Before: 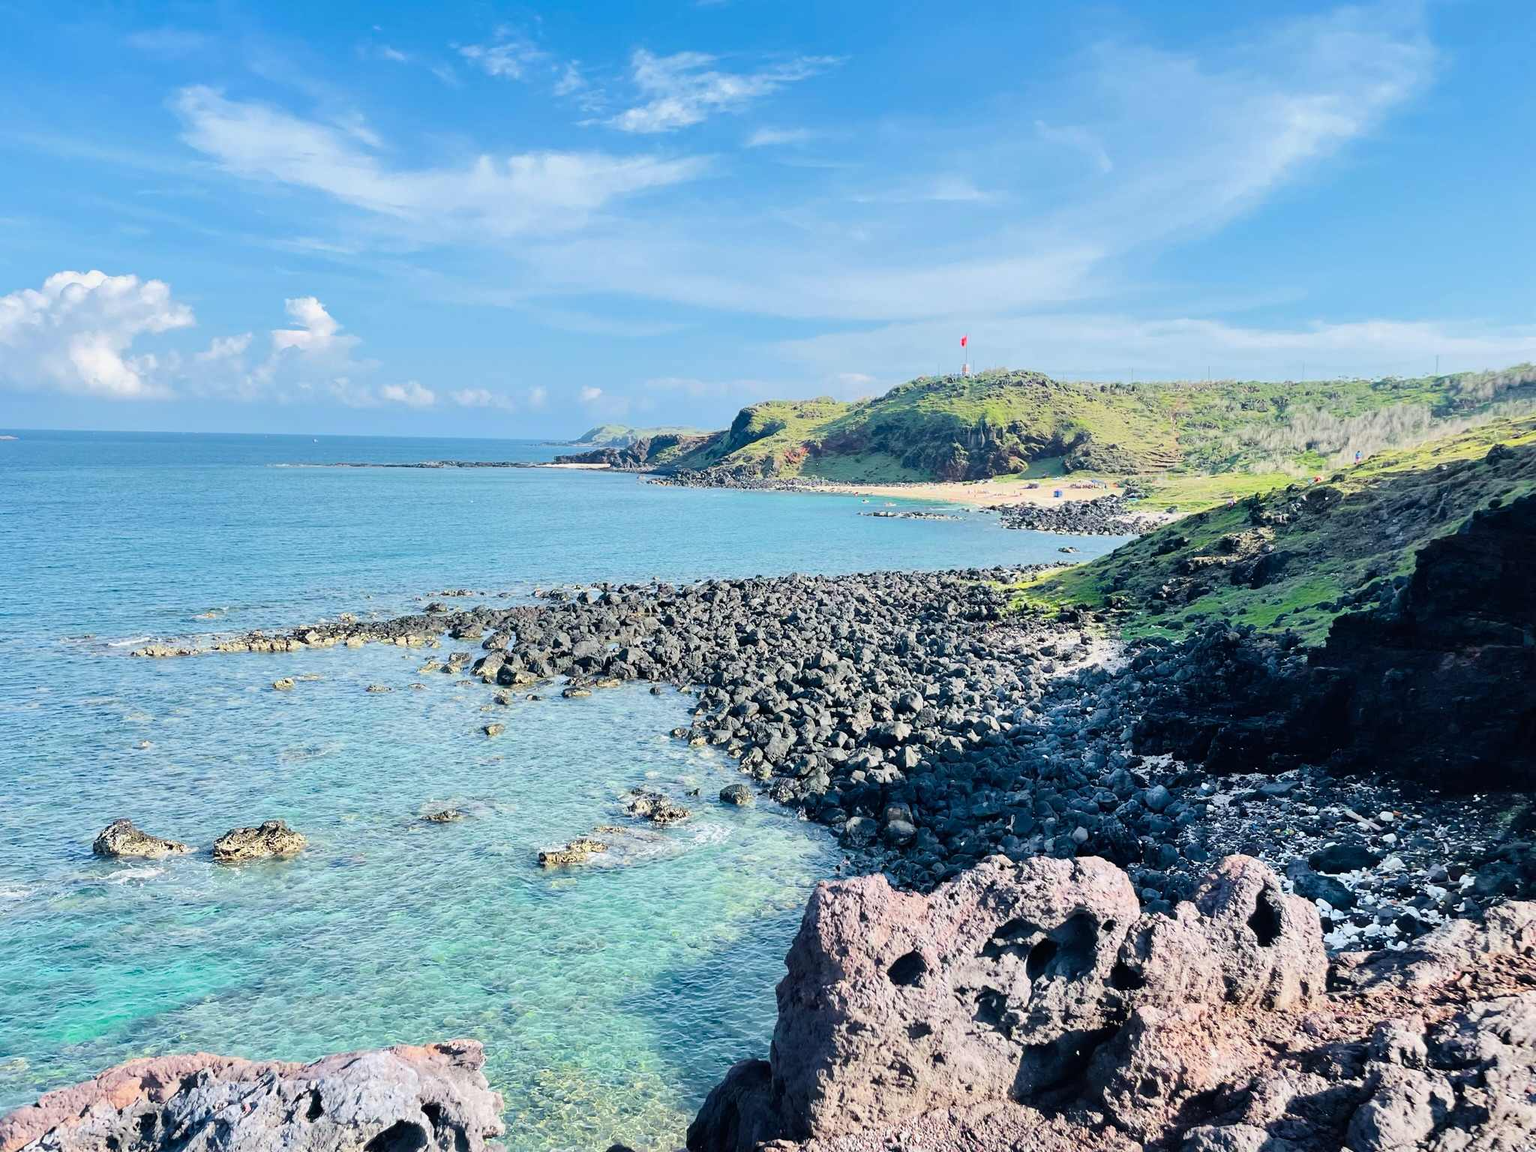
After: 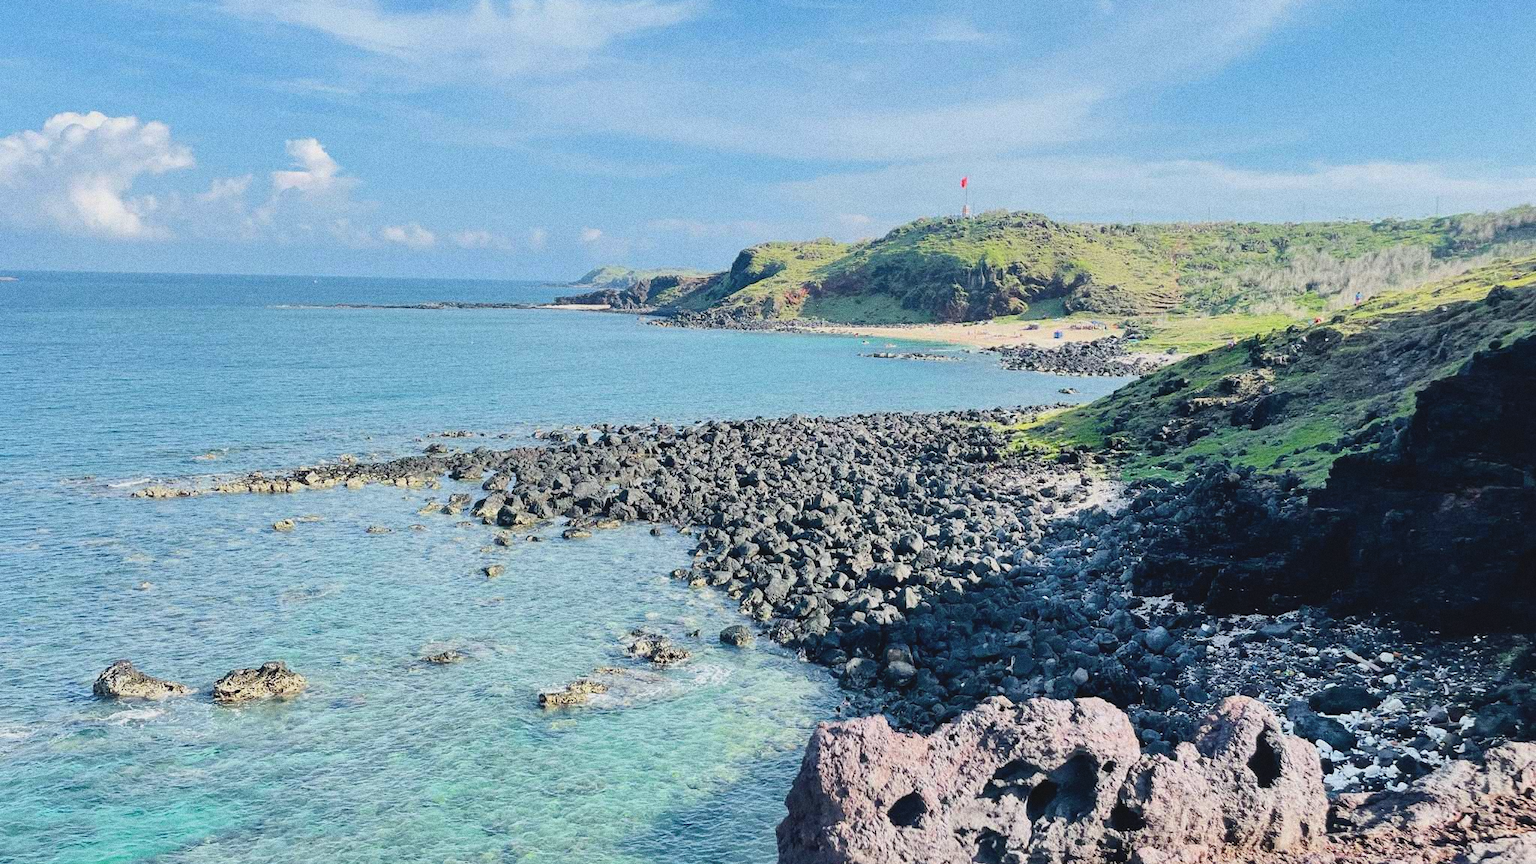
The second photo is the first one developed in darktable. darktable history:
crop: top 13.819%, bottom 11.169%
contrast brightness saturation: contrast -0.1, saturation -0.1
grain: coarseness 0.09 ISO, strength 40%
